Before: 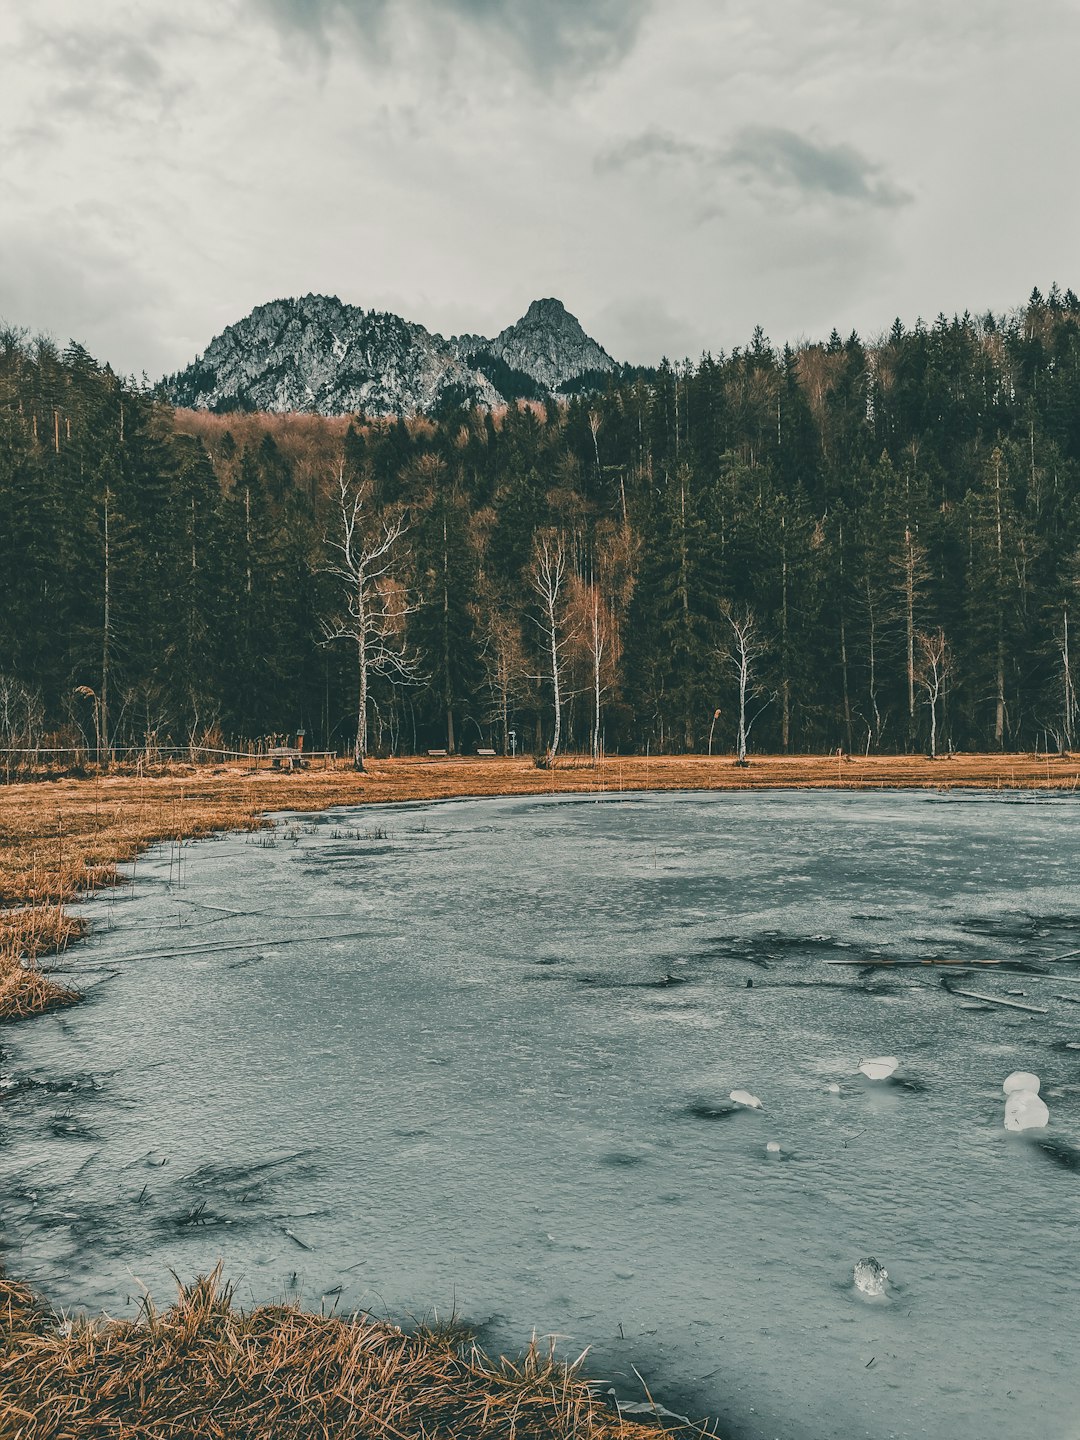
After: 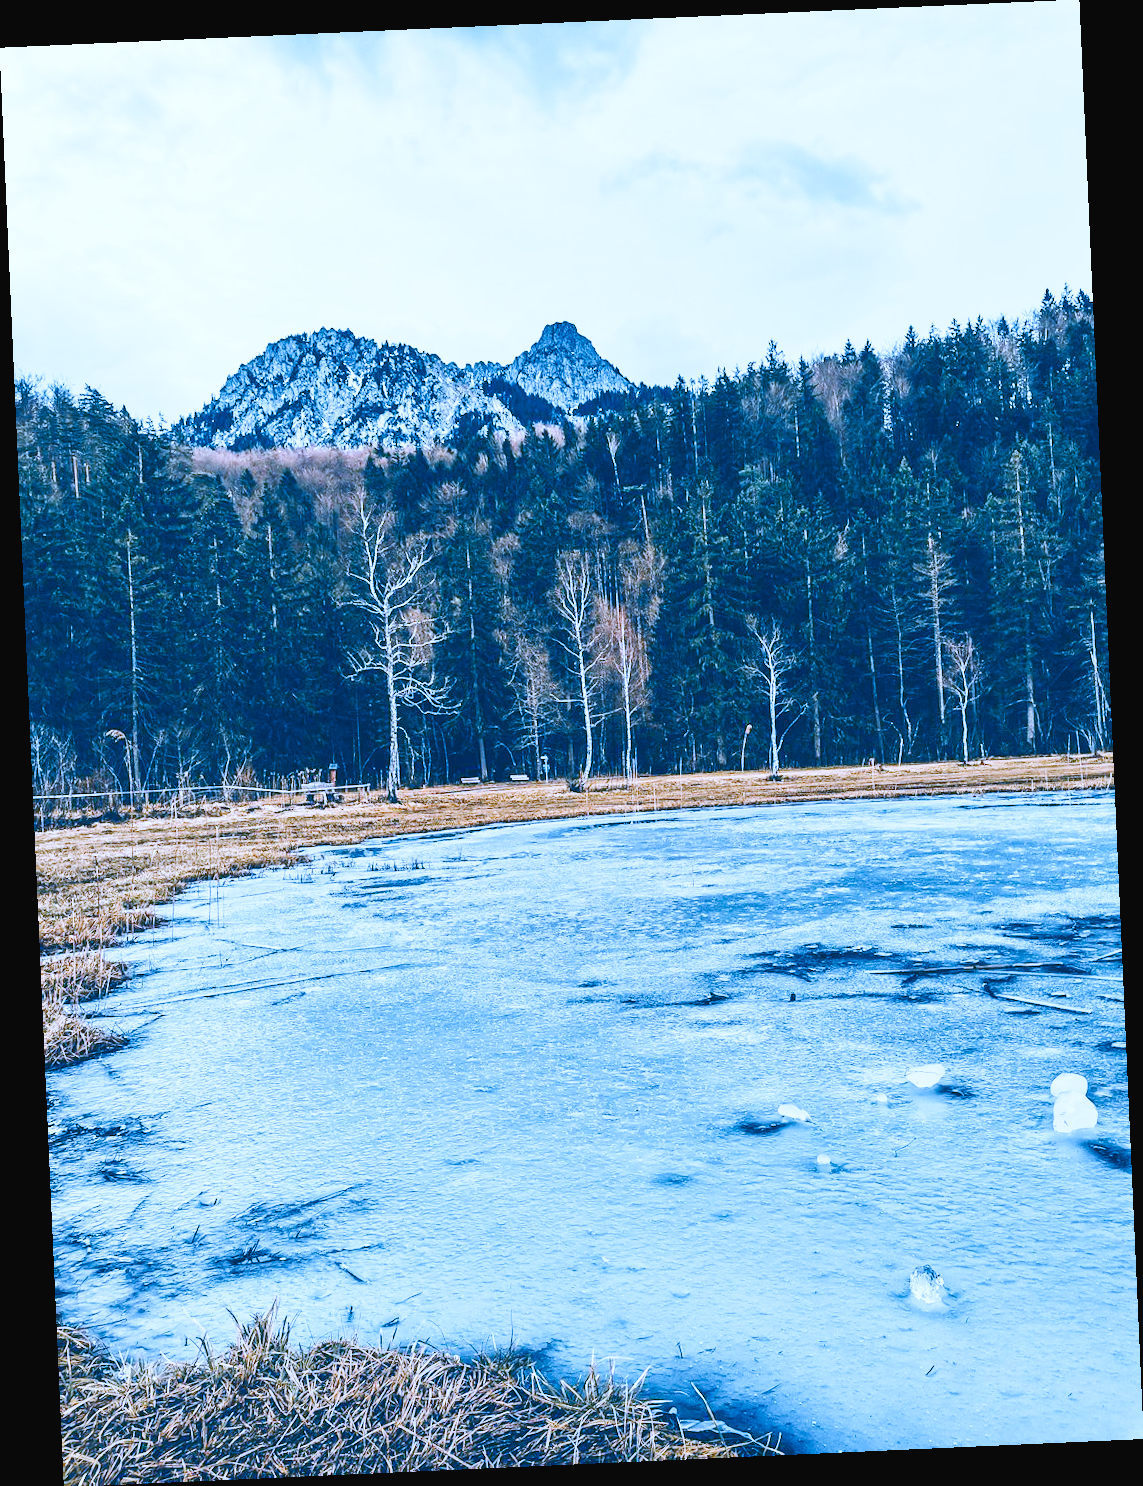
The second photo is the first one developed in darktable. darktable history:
rotate and perspective: rotation -2.56°, automatic cropping off
base curve: curves: ch0 [(0, 0.003) (0.001, 0.002) (0.006, 0.004) (0.02, 0.022) (0.048, 0.086) (0.094, 0.234) (0.162, 0.431) (0.258, 0.629) (0.385, 0.8) (0.548, 0.918) (0.751, 0.988) (1, 1)], preserve colors none
contrast brightness saturation: contrast 0.08, saturation 0.2
white balance: red 0.766, blue 1.537
